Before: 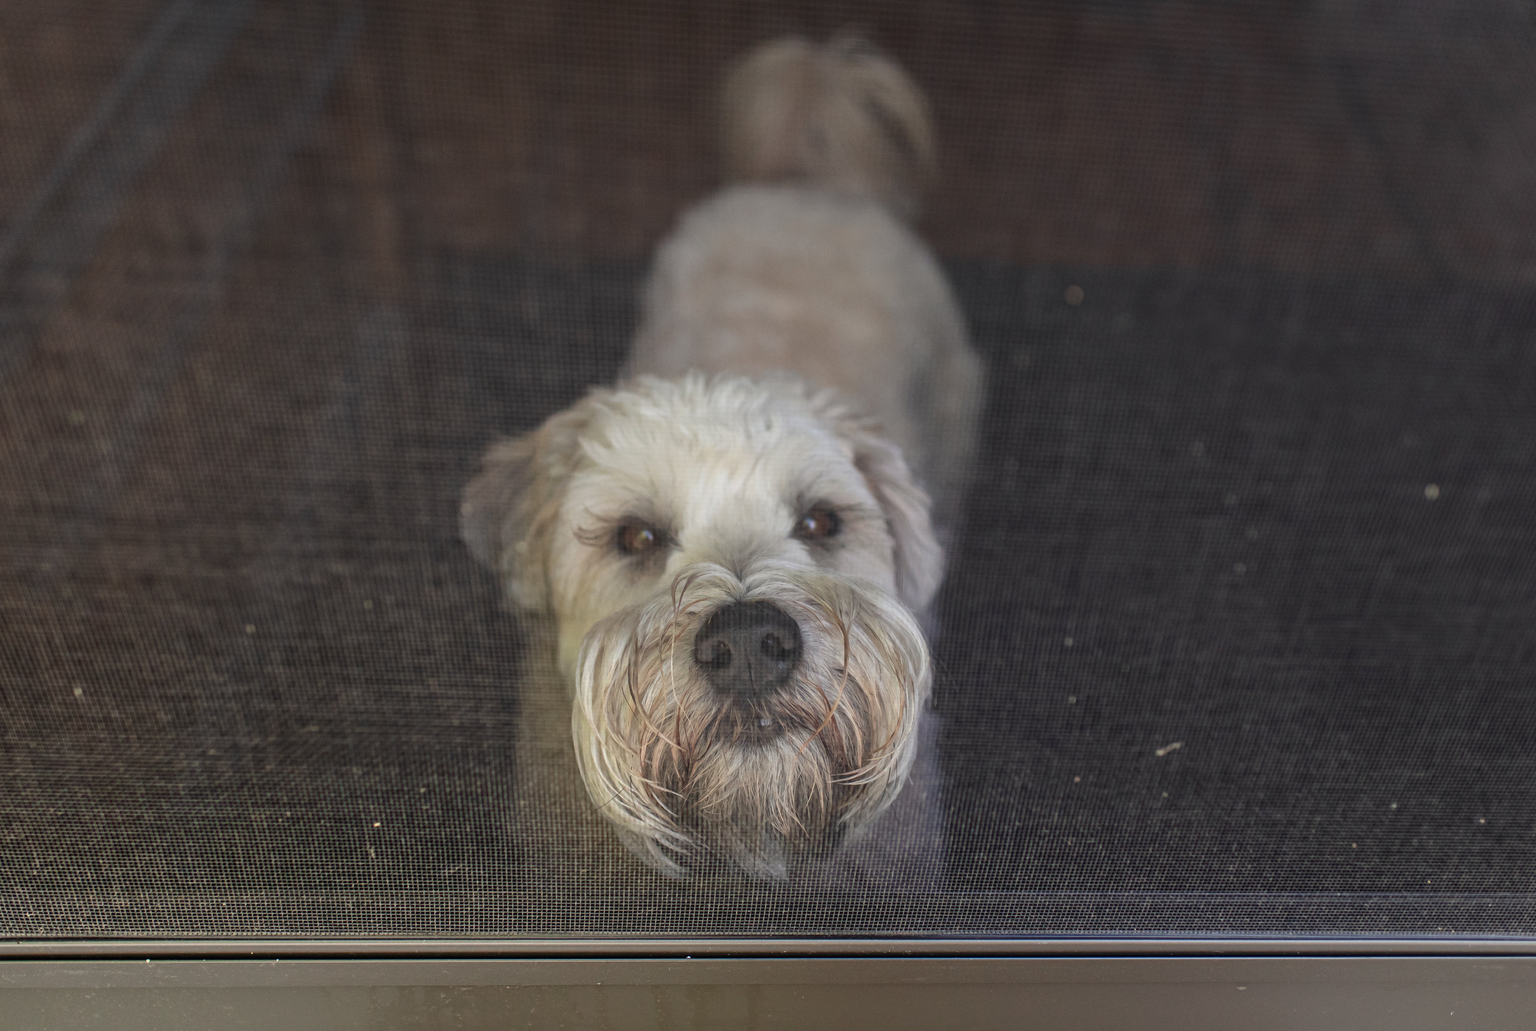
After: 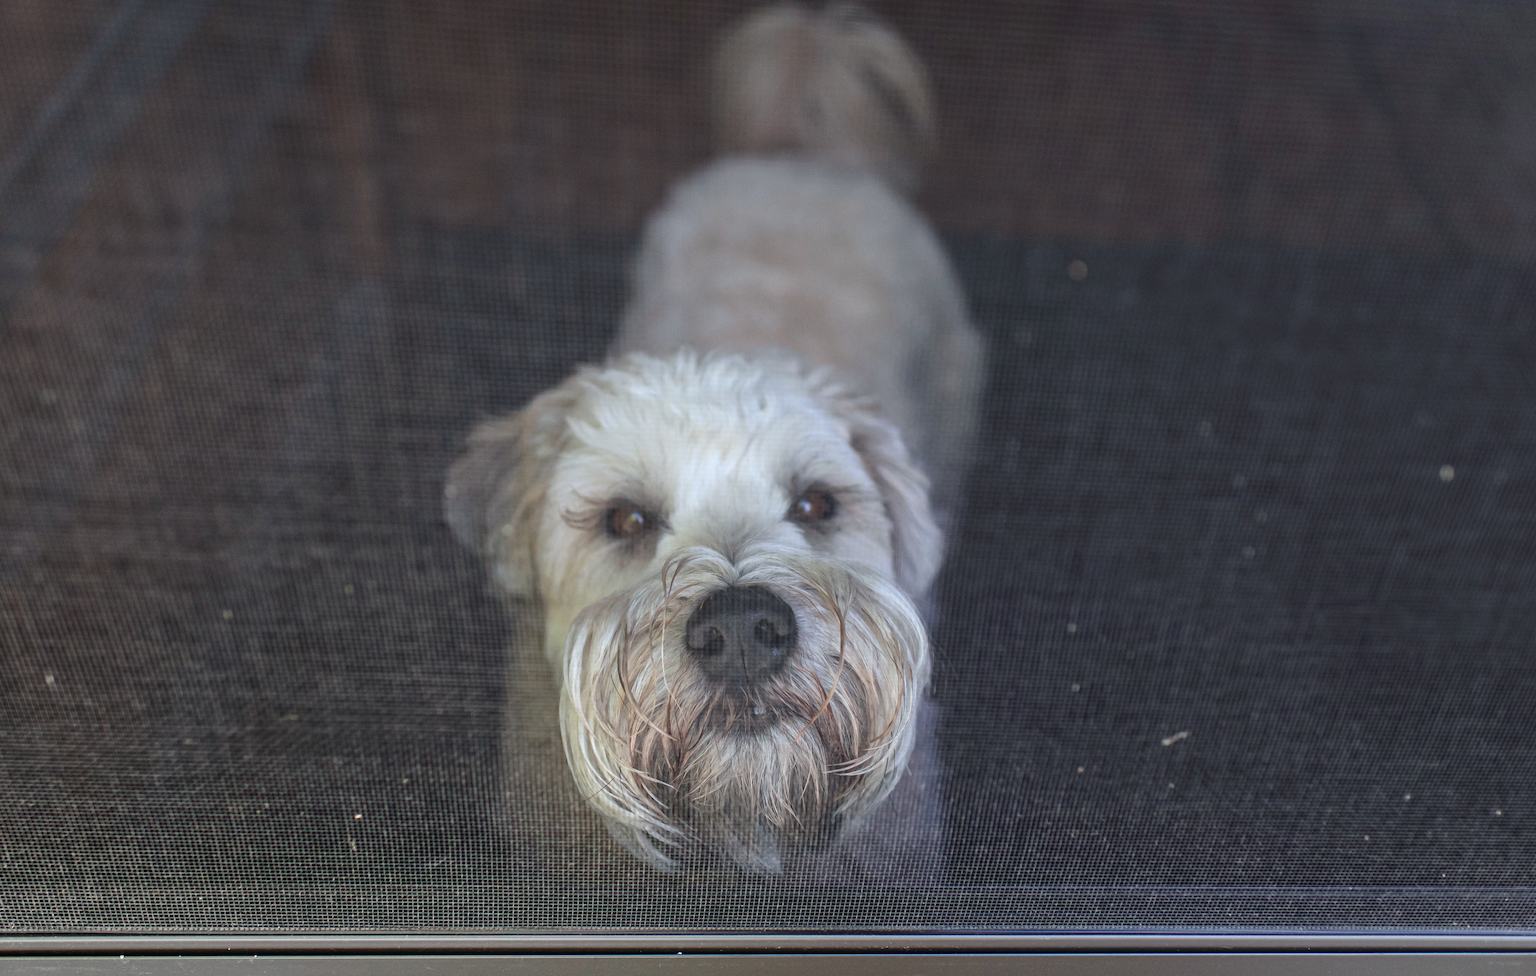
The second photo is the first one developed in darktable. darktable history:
color calibration: x 0.367, y 0.376, temperature 4372.25 K
crop: left 1.964%, top 3.251%, right 1.122%, bottom 4.933%
exposure: exposure 0.207 EV, compensate highlight preservation false
